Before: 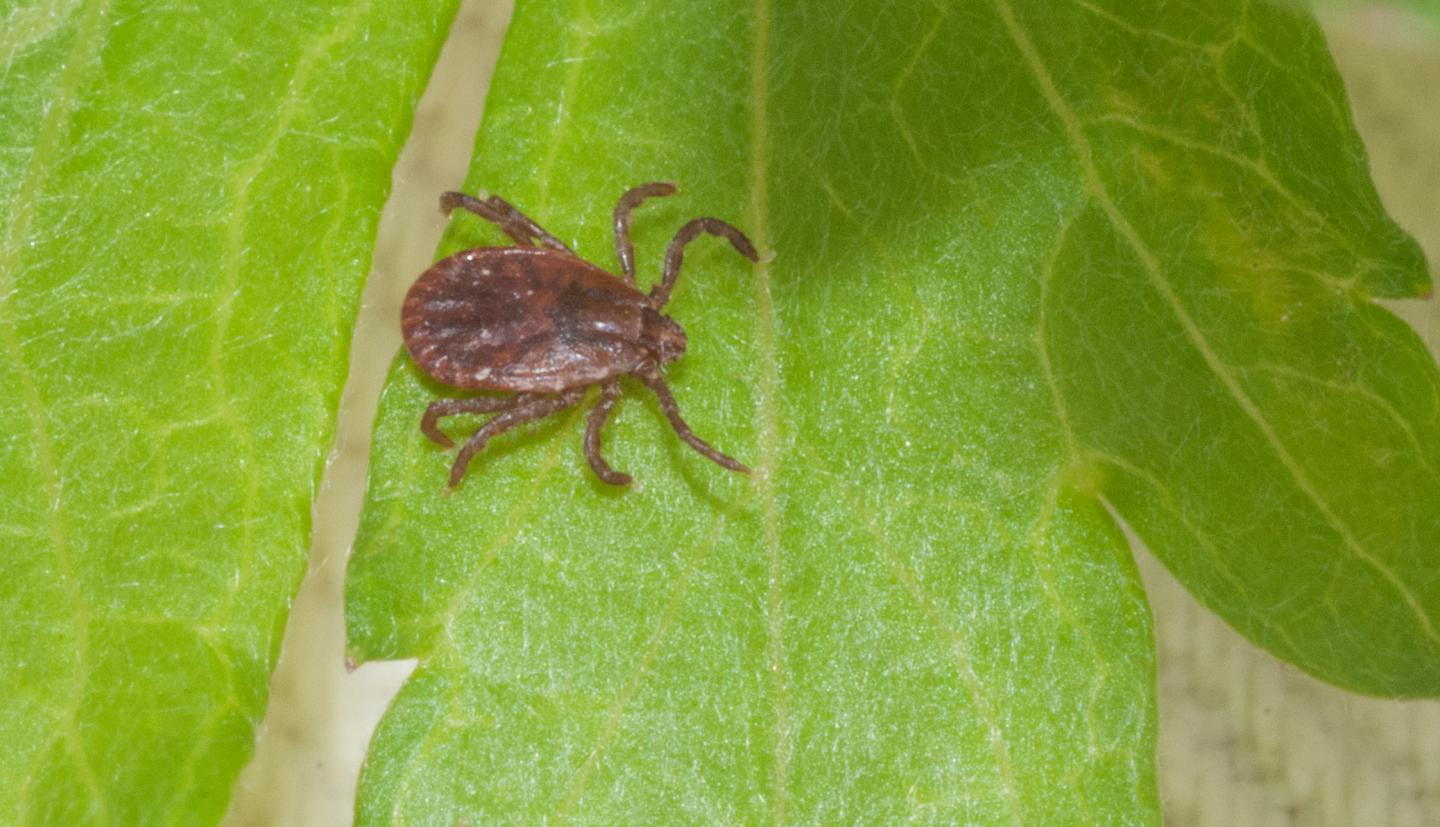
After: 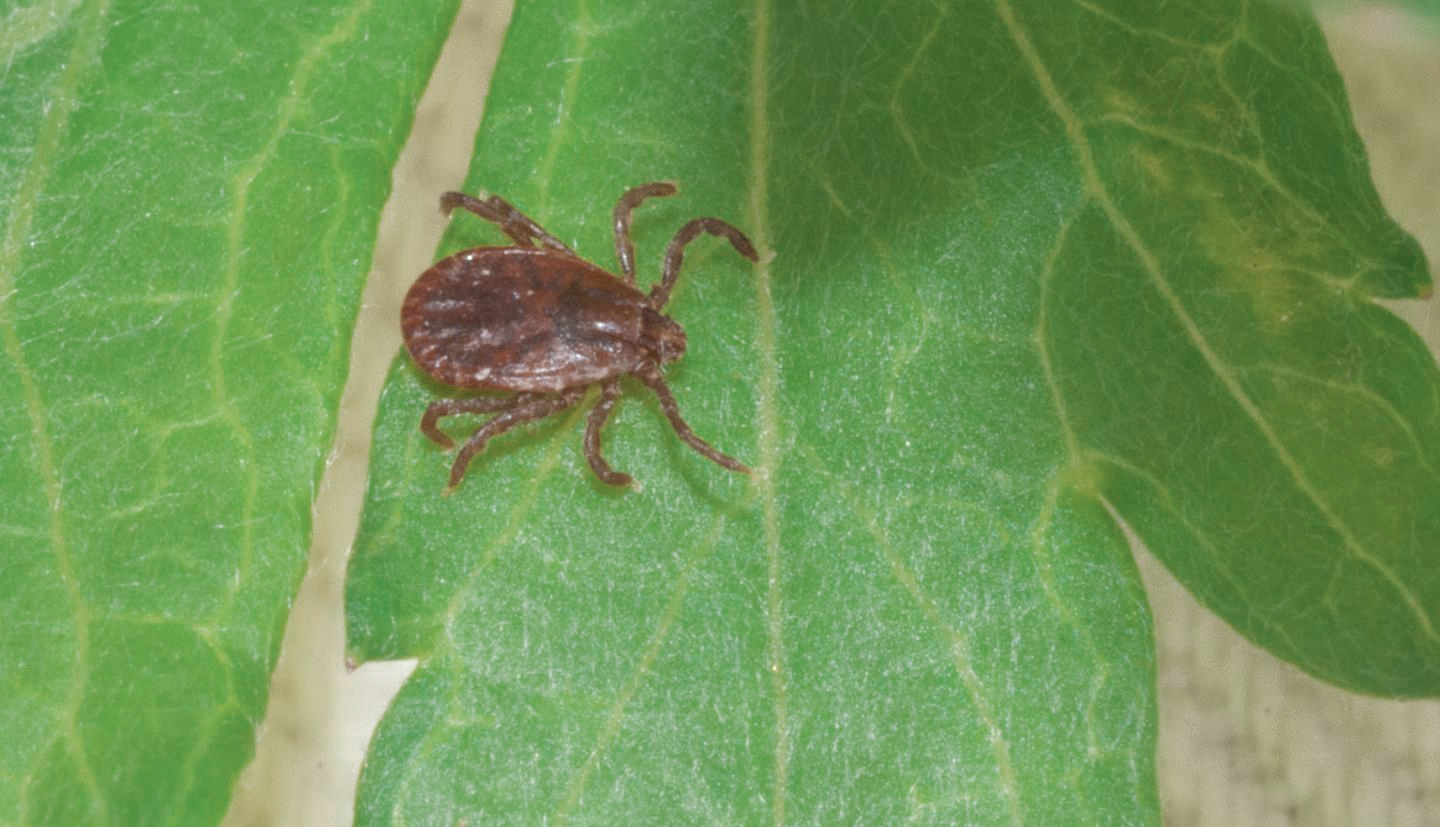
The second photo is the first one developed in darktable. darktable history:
exposure: exposure 0.131 EV, compensate highlight preservation false
color zones: curves: ch0 [(0, 0.5) (0.125, 0.4) (0.25, 0.5) (0.375, 0.4) (0.5, 0.4) (0.625, 0.35) (0.75, 0.35) (0.875, 0.5)]; ch1 [(0, 0.35) (0.125, 0.45) (0.25, 0.35) (0.375, 0.35) (0.5, 0.35) (0.625, 0.35) (0.75, 0.45) (0.875, 0.35)]; ch2 [(0, 0.6) (0.125, 0.5) (0.25, 0.5) (0.375, 0.6) (0.5, 0.6) (0.625, 0.5) (0.75, 0.5) (0.875, 0.5)]
